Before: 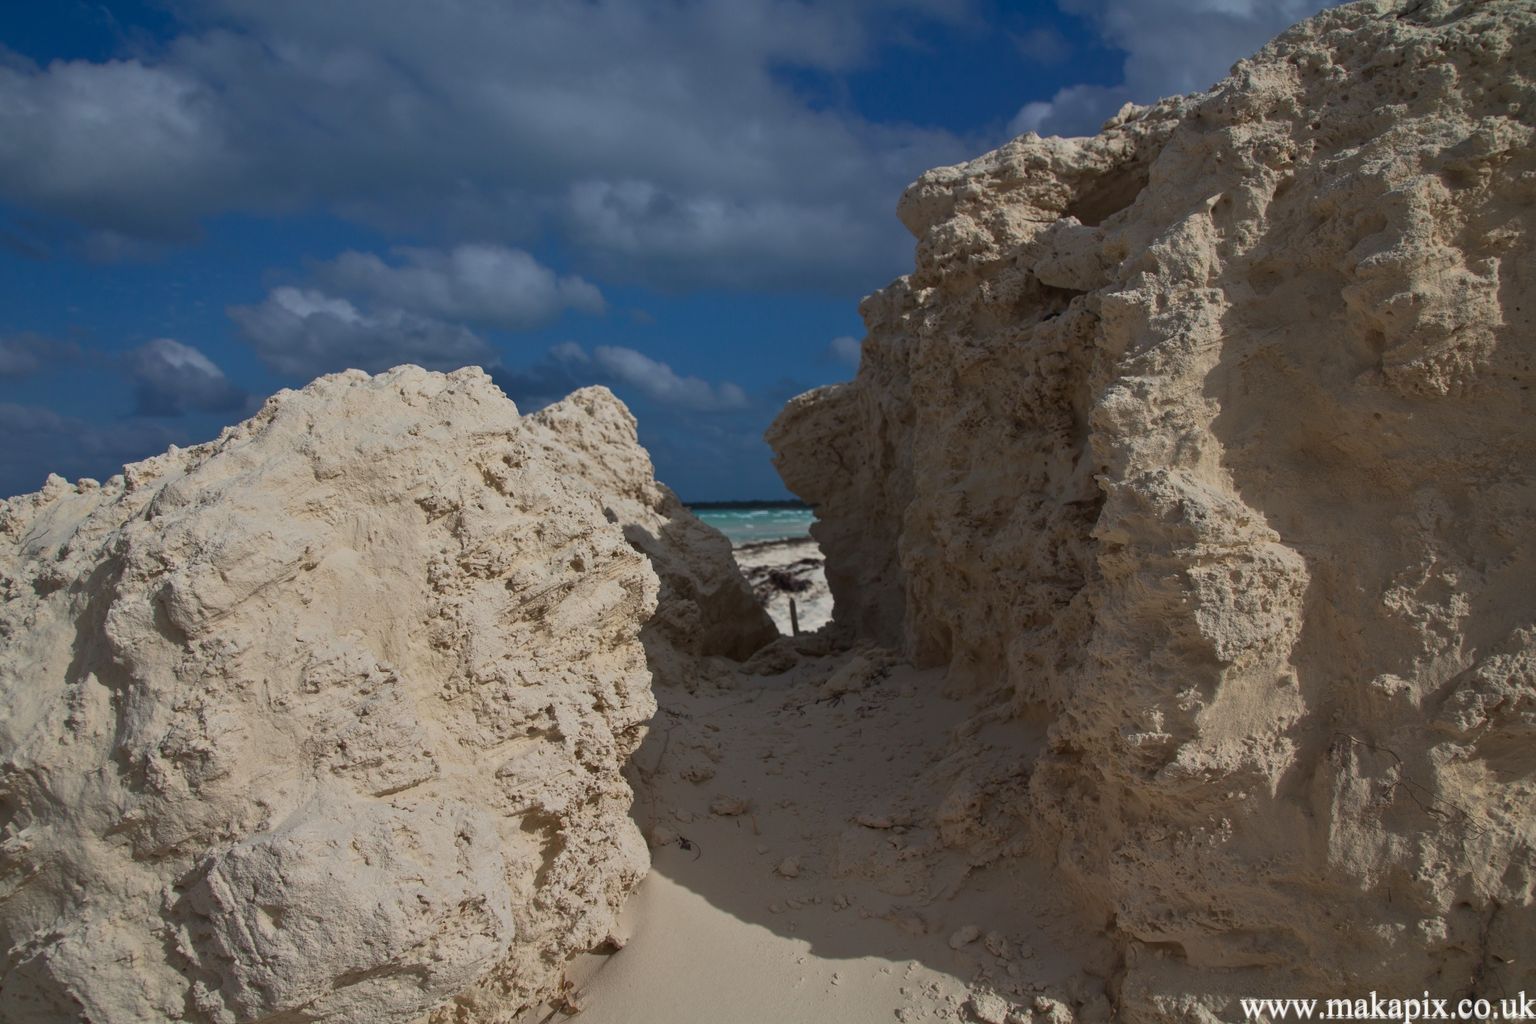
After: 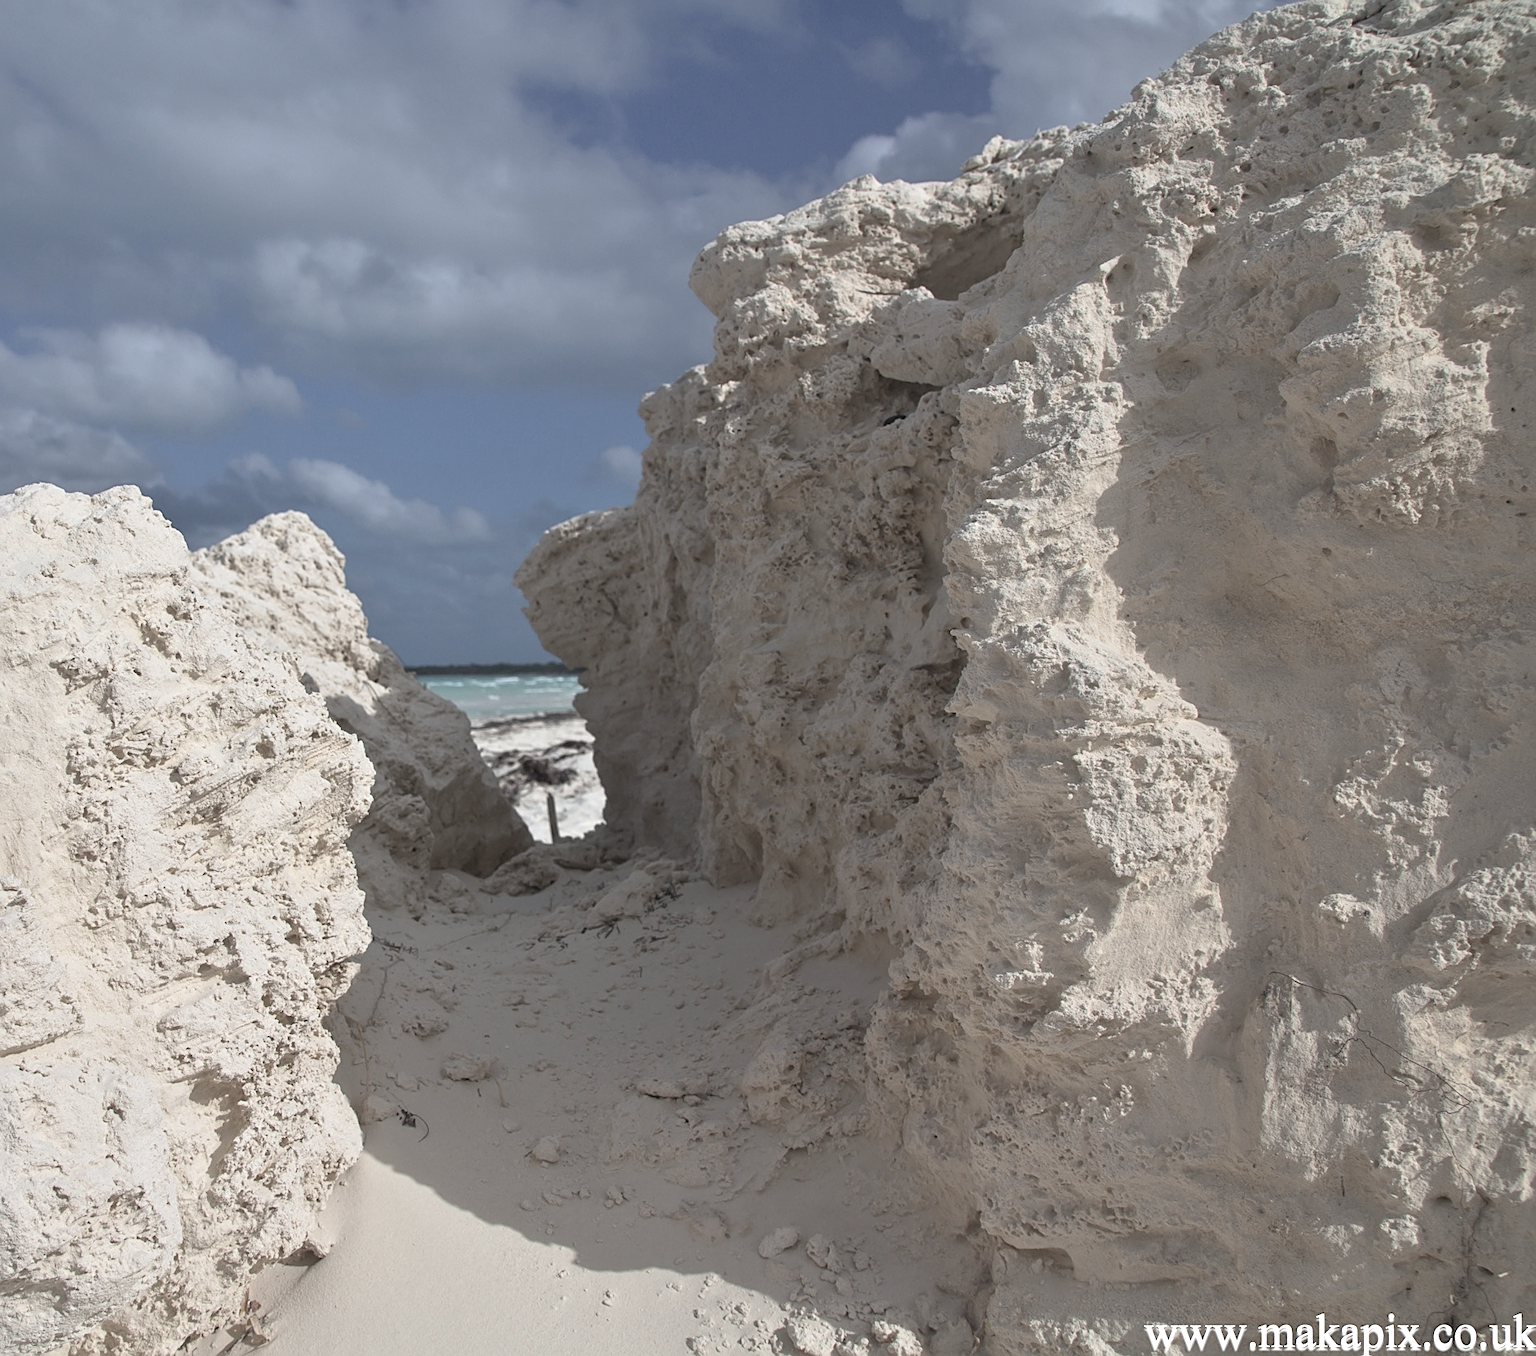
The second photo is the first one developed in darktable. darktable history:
white balance: red 0.983, blue 1.036
crop and rotate: left 24.6%
exposure: exposure 0.669 EV, compensate highlight preservation false
contrast brightness saturation: brightness 0.18, saturation -0.5
sharpen: on, module defaults
